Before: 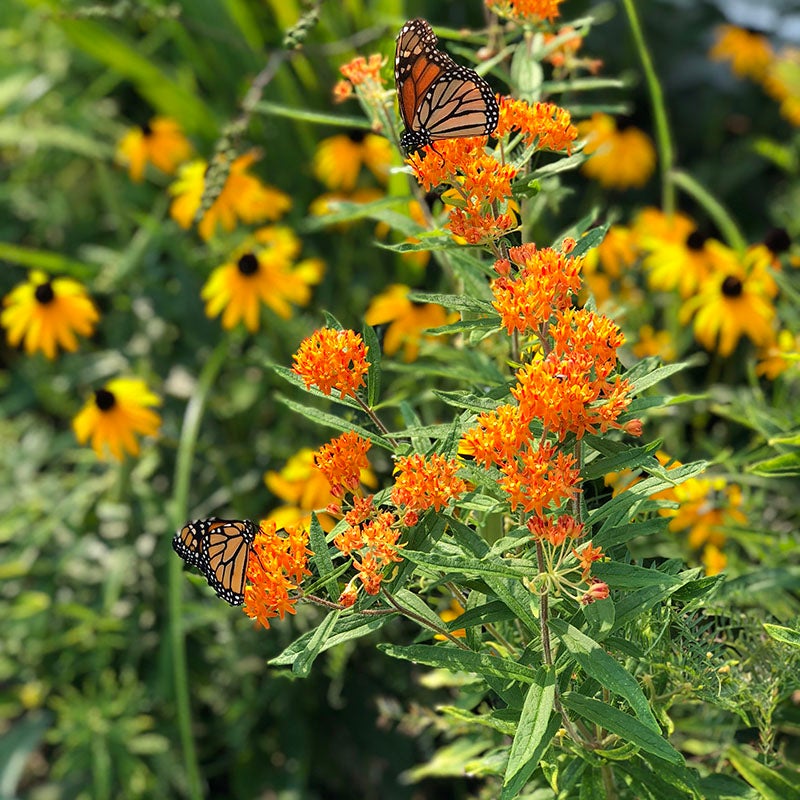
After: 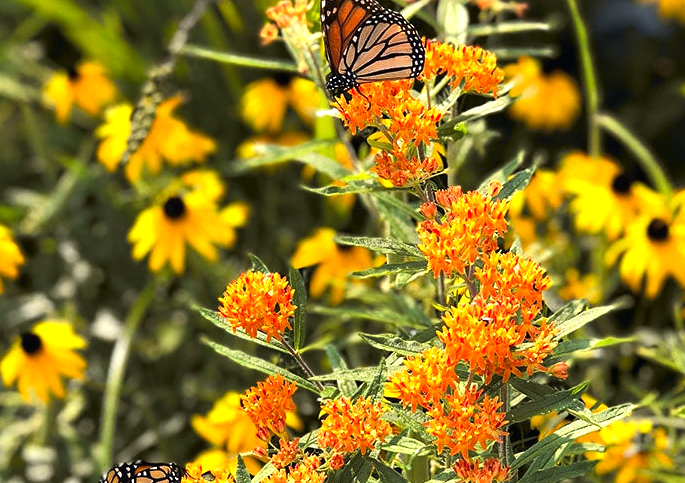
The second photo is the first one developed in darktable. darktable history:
crop and rotate: left 9.345%, top 7.22%, right 4.982%, bottom 32.331%
tone equalizer: -8 EV -0.75 EV, -7 EV -0.7 EV, -6 EV -0.6 EV, -5 EV -0.4 EV, -3 EV 0.4 EV, -2 EV 0.6 EV, -1 EV 0.7 EV, +0 EV 0.75 EV, edges refinement/feathering 500, mask exposure compensation -1.57 EV, preserve details no
tone curve: curves: ch0 [(0, 0) (0.15, 0.17) (0.452, 0.437) (0.611, 0.588) (0.751, 0.749) (1, 1)]; ch1 [(0, 0) (0.325, 0.327) (0.412, 0.45) (0.453, 0.484) (0.5, 0.501) (0.541, 0.55) (0.617, 0.612) (0.695, 0.697) (1, 1)]; ch2 [(0, 0) (0.386, 0.397) (0.452, 0.459) (0.505, 0.498) (0.524, 0.547) (0.574, 0.566) (0.633, 0.641) (1, 1)], color space Lab, independent channels, preserve colors none
